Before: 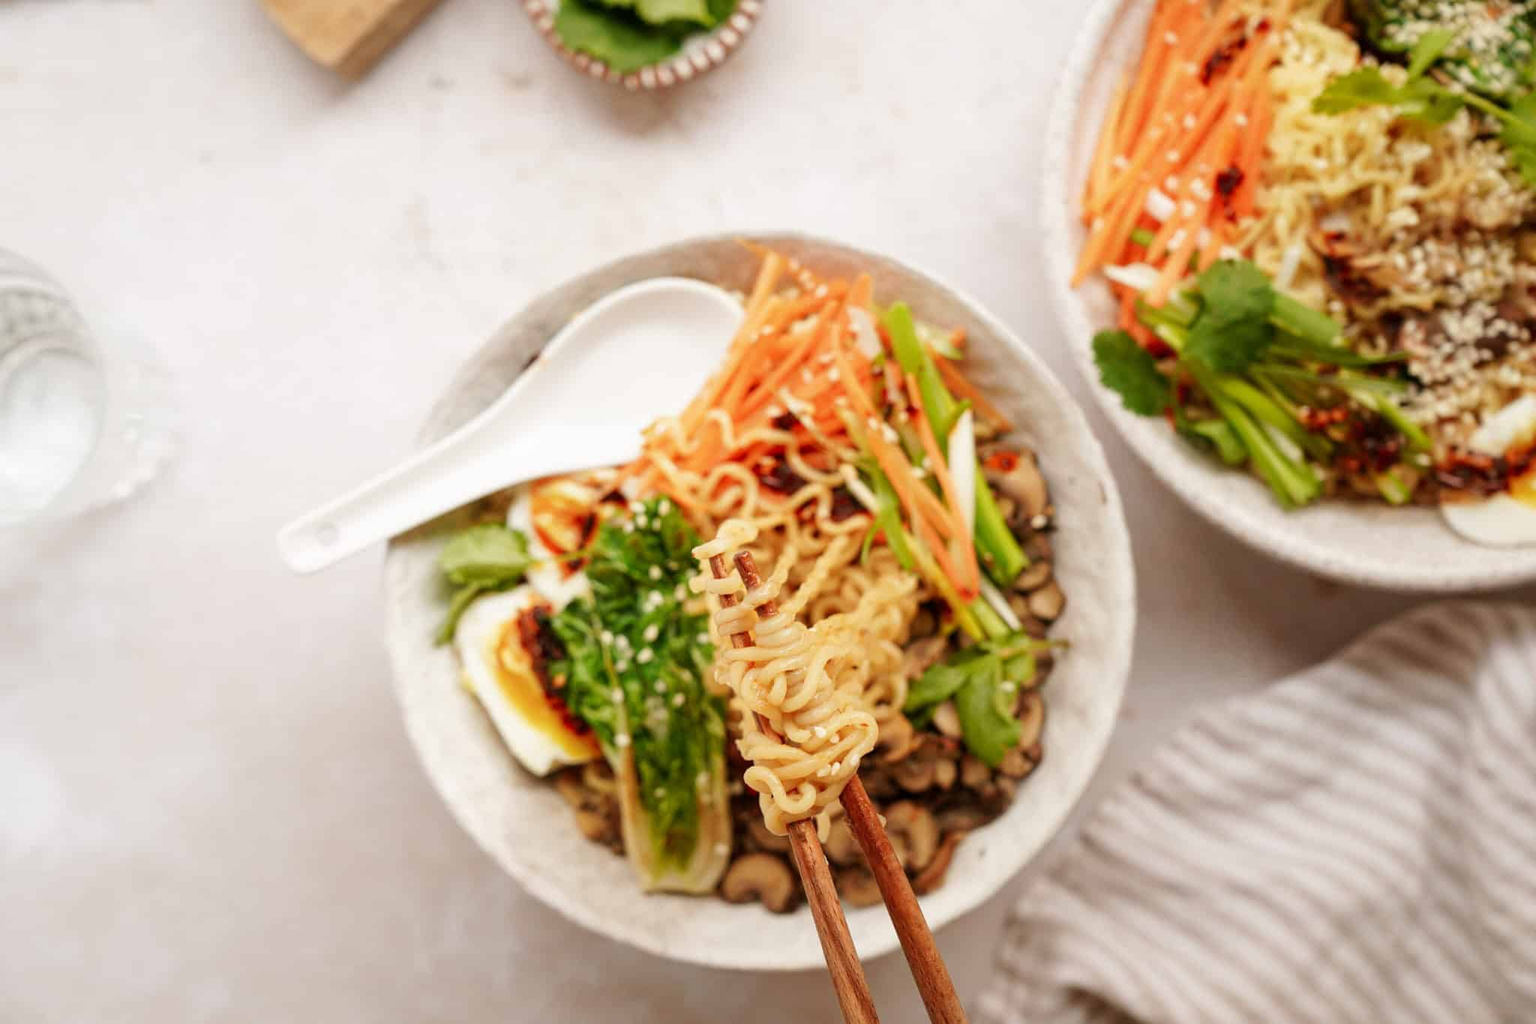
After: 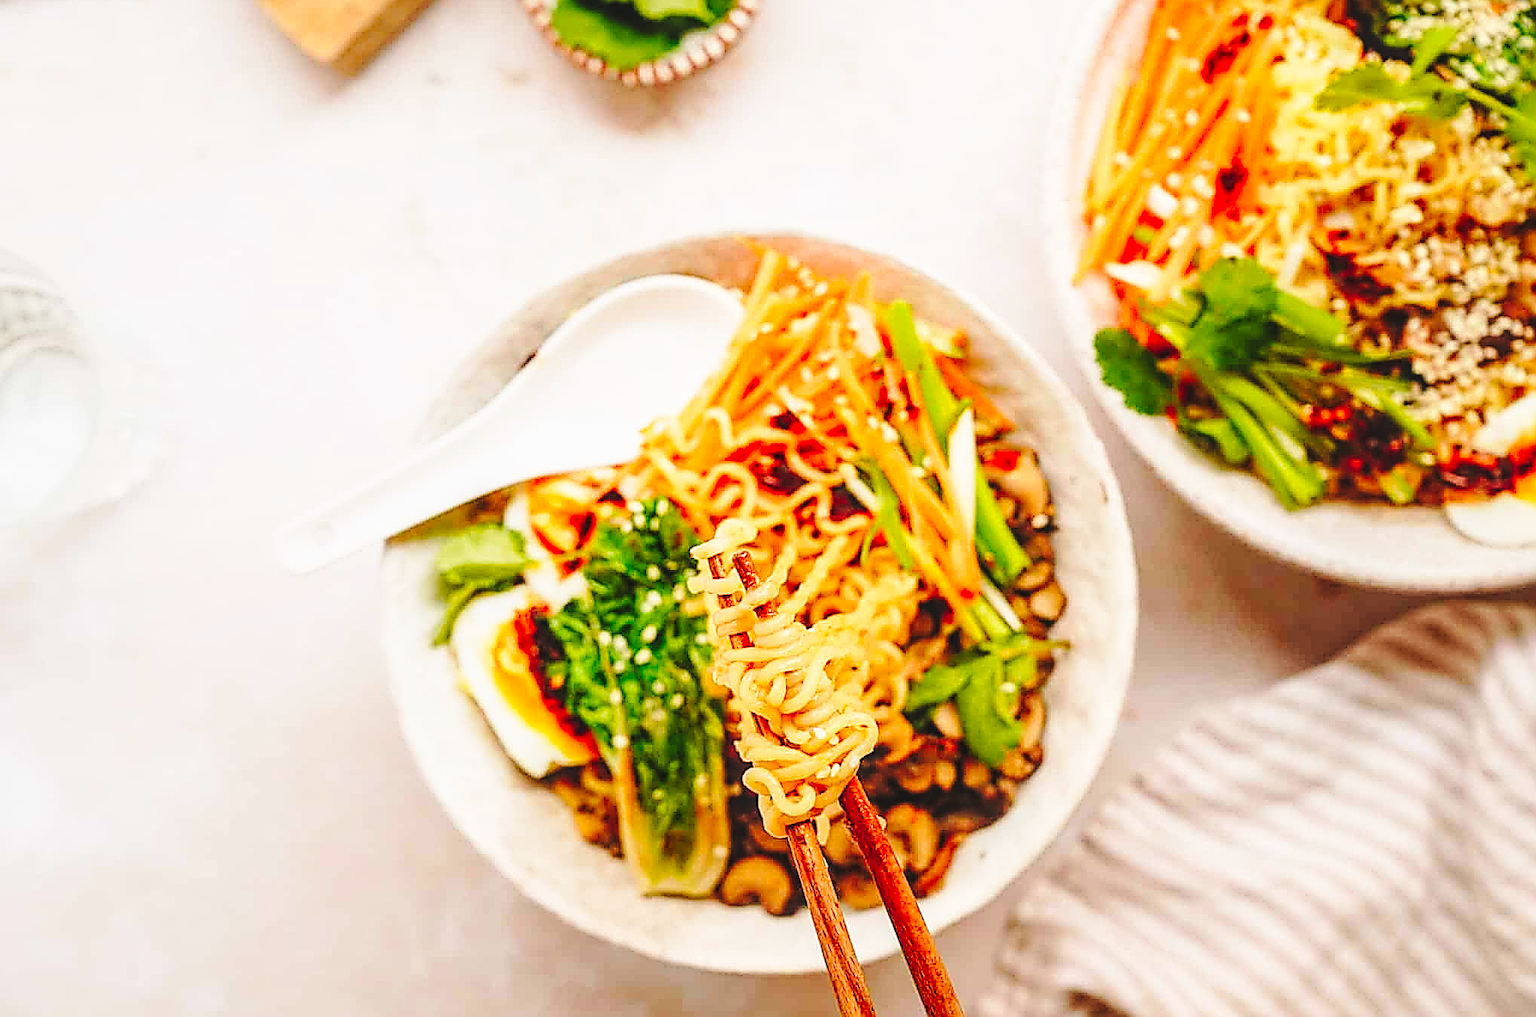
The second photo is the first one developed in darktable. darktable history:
tone equalizer: on, module defaults
contrast brightness saturation: contrast 0.066, brightness 0.173, saturation 0.412
crop: left 0.453%, top 0.474%, right 0.238%, bottom 0.9%
exposure: black level correction -0.015, exposure -0.511 EV, compensate exposure bias true, compensate highlight preservation false
sharpen: amount 1.997
local contrast: detail 130%
base curve: curves: ch0 [(0, 0) (0.04, 0.03) (0.133, 0.232) (0.448, 0.748) (0.843, 0.968) (1, 1)], preserve colors none
